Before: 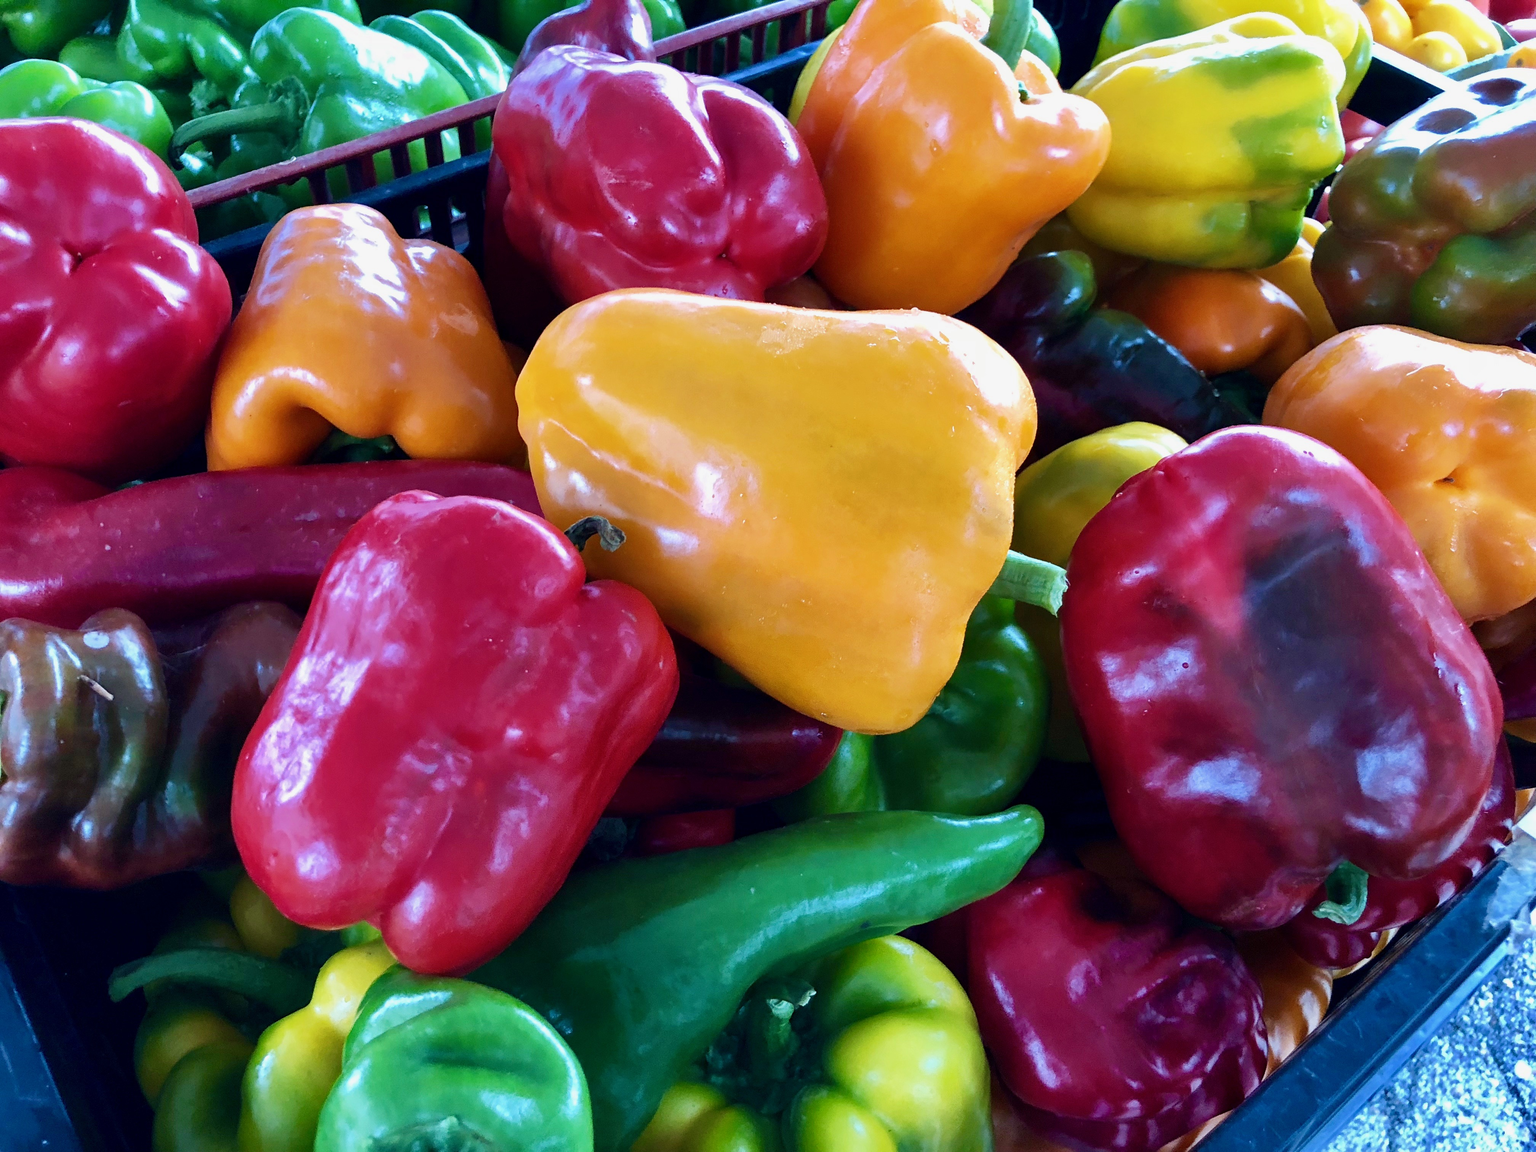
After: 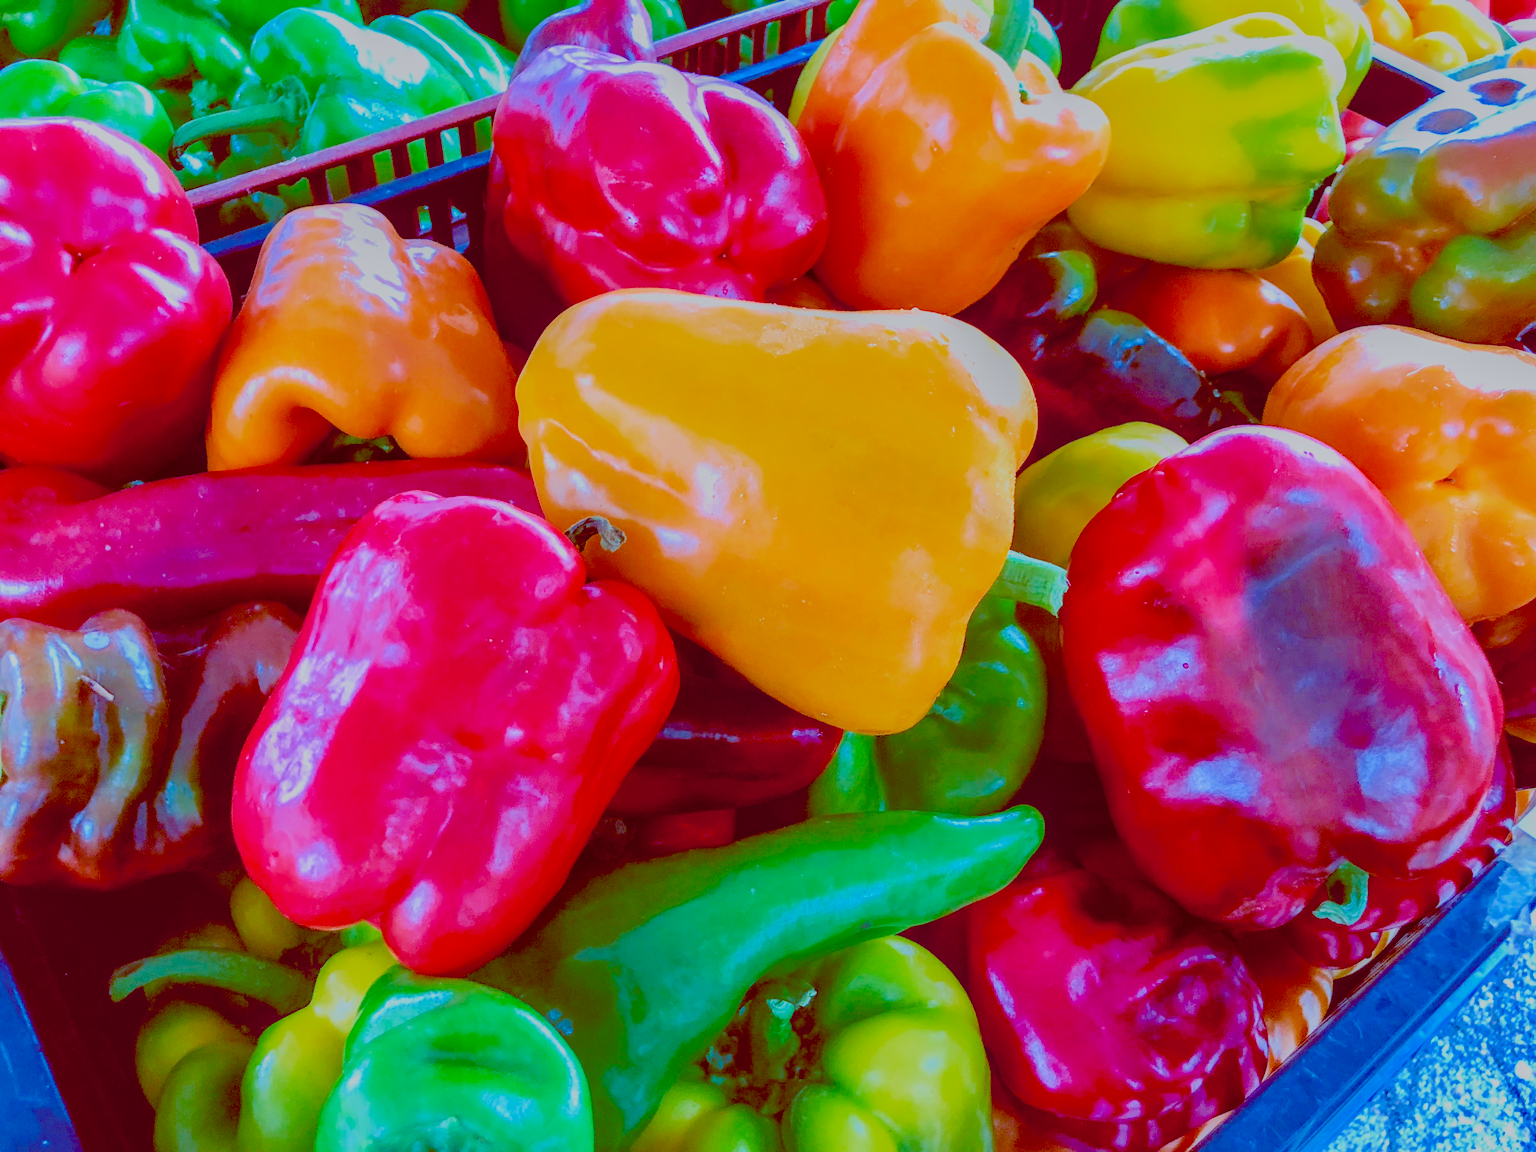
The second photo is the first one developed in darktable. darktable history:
filmic rgb: black relative exposure -14 EV, white relative exposure 8 EV, threshold 3 EV, hardness 3.74, latitude 50%, contrast 0.5, color science v5 (2021), contrast in shadows safe, contrast in highlights safe, enable highlight reconstruction true
local contrast: highlights 0%, shadows 0%, detail 133%
color balance: lift [1, 1.015, 1.004, 0.985], gamma [1, 0.958, 0.971, 1.042], gain [1, 0.956, 0.977, 1.044]
contrast brightness saturation: contrast 0.07, brightness 0.18, saturation 0.4
